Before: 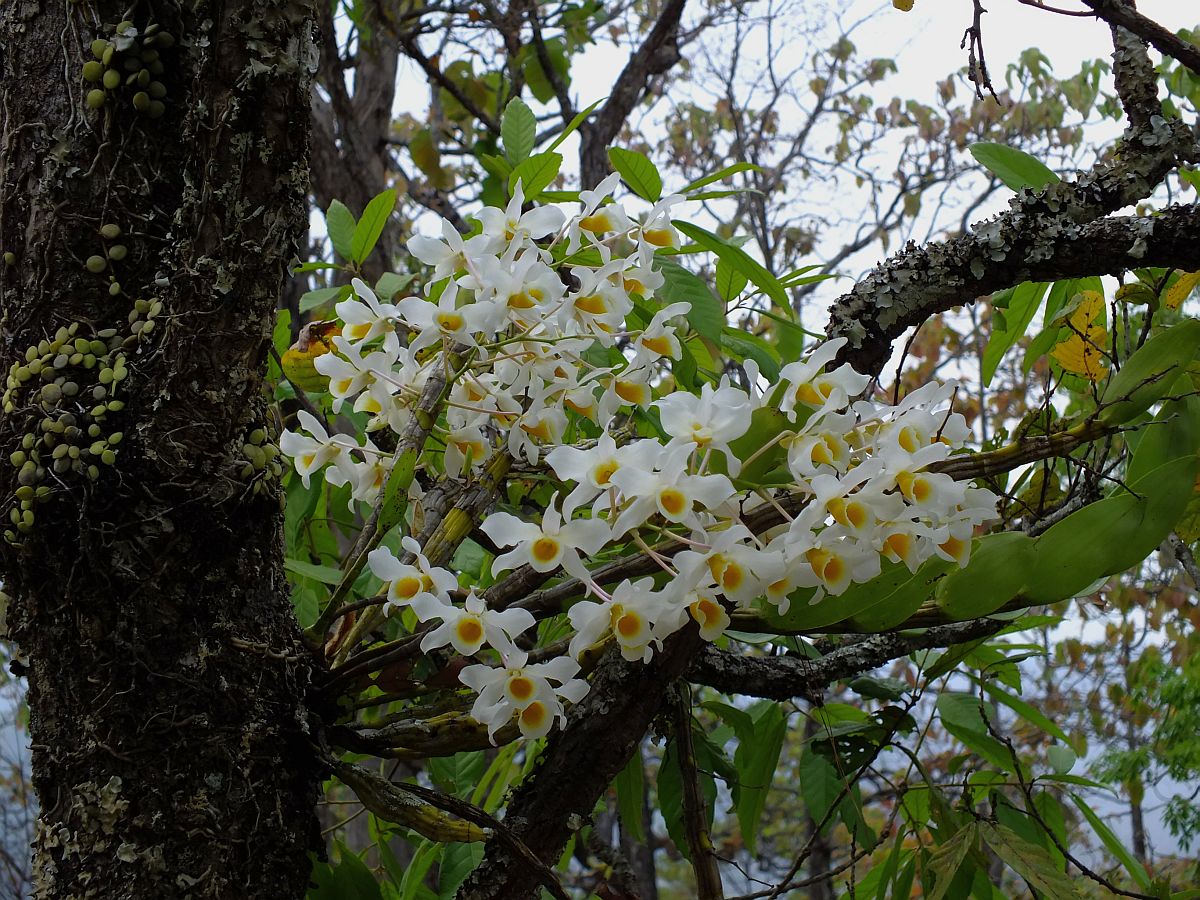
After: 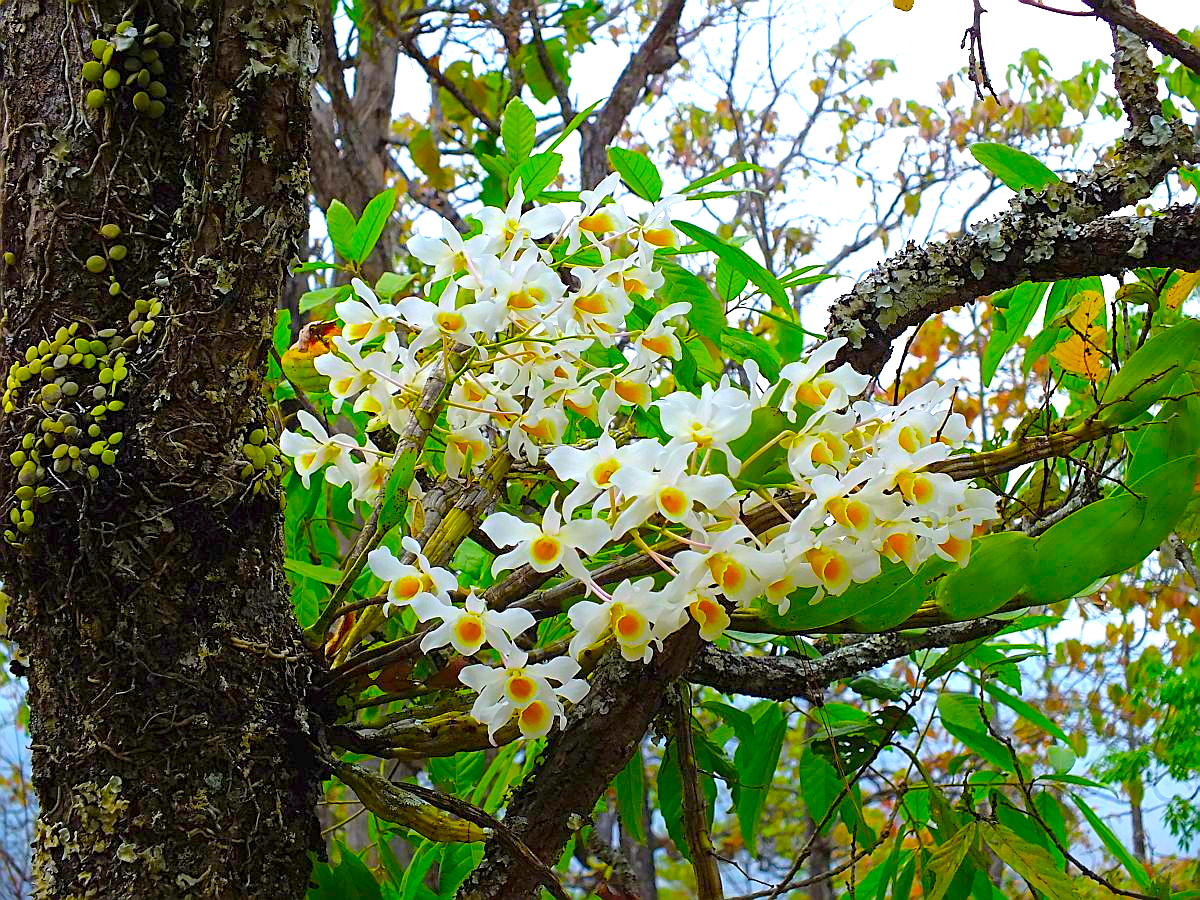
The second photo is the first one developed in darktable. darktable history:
color balance: input saturation 134.34%, contrast -10.04%, contrast fulcrum 19.67%, output saturation 133.51%
sharpen: on, module defaults
exposure: exposure 1 EV, compensate highlight preservation false
contrast brightness saturation: contrast 0.07, brightness 0.08, saturation 0.18
